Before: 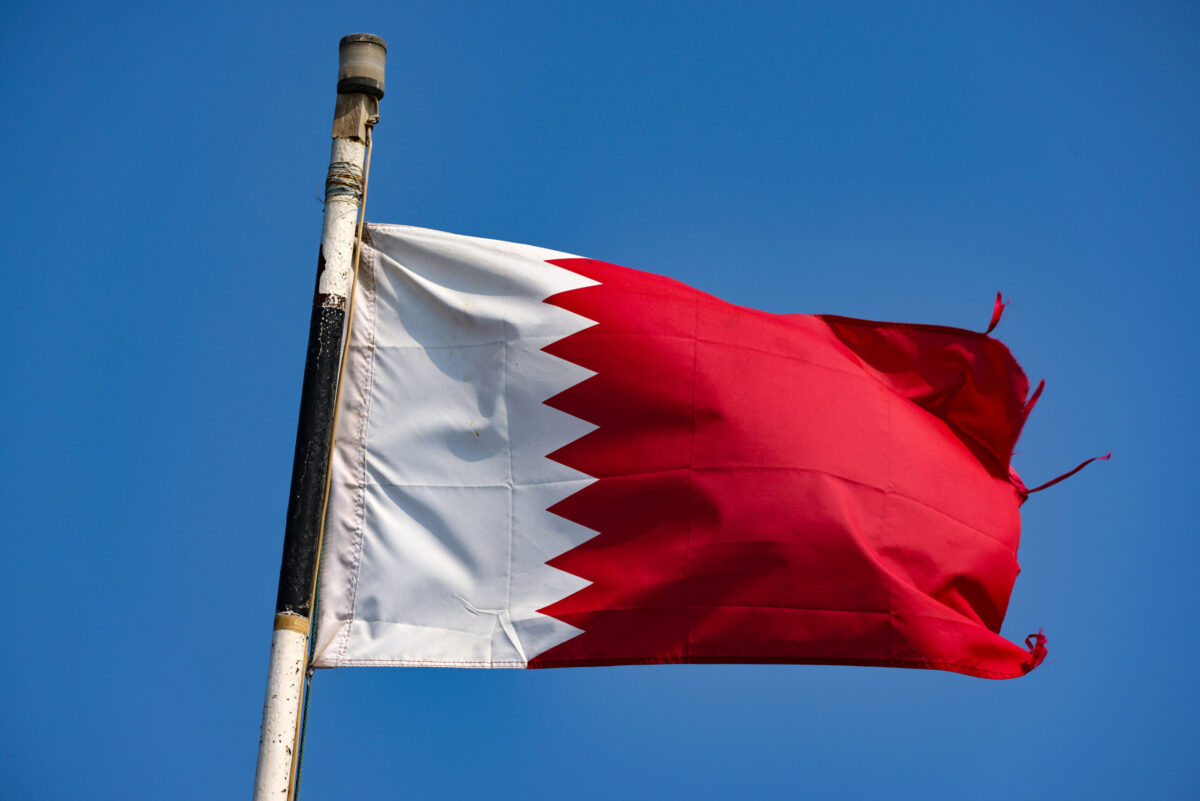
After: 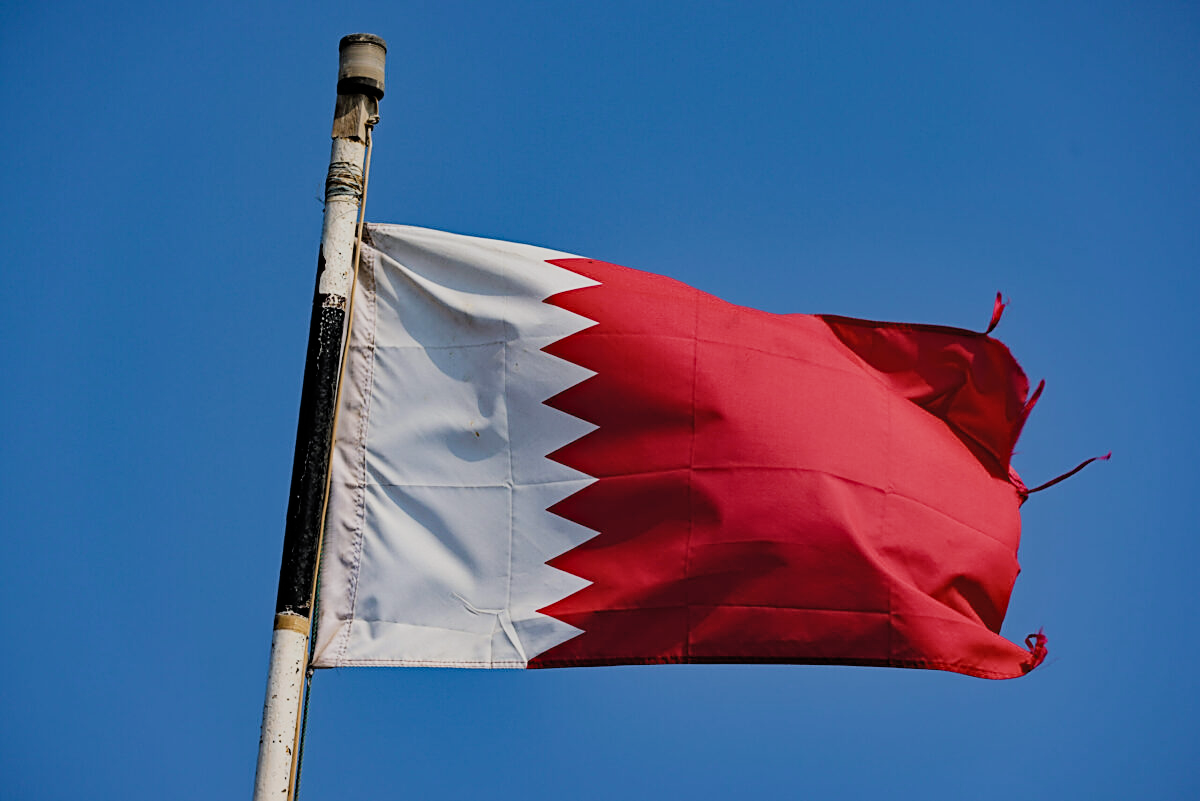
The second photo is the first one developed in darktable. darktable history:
haze removal: compatibility mode true, adaptive false
sharpen: on, module defaults
filmic rgb: black relative exposure -7.47 EV, white relative exposure 4.85 EV, threshold 5.94 EV, hardness 3.4, color science v4 (2020), contrast in shadows soft, contrast in highlights soft, enable highlight reconstruction true
shadows and highlights: shadows 25.97, highlights -24.62
